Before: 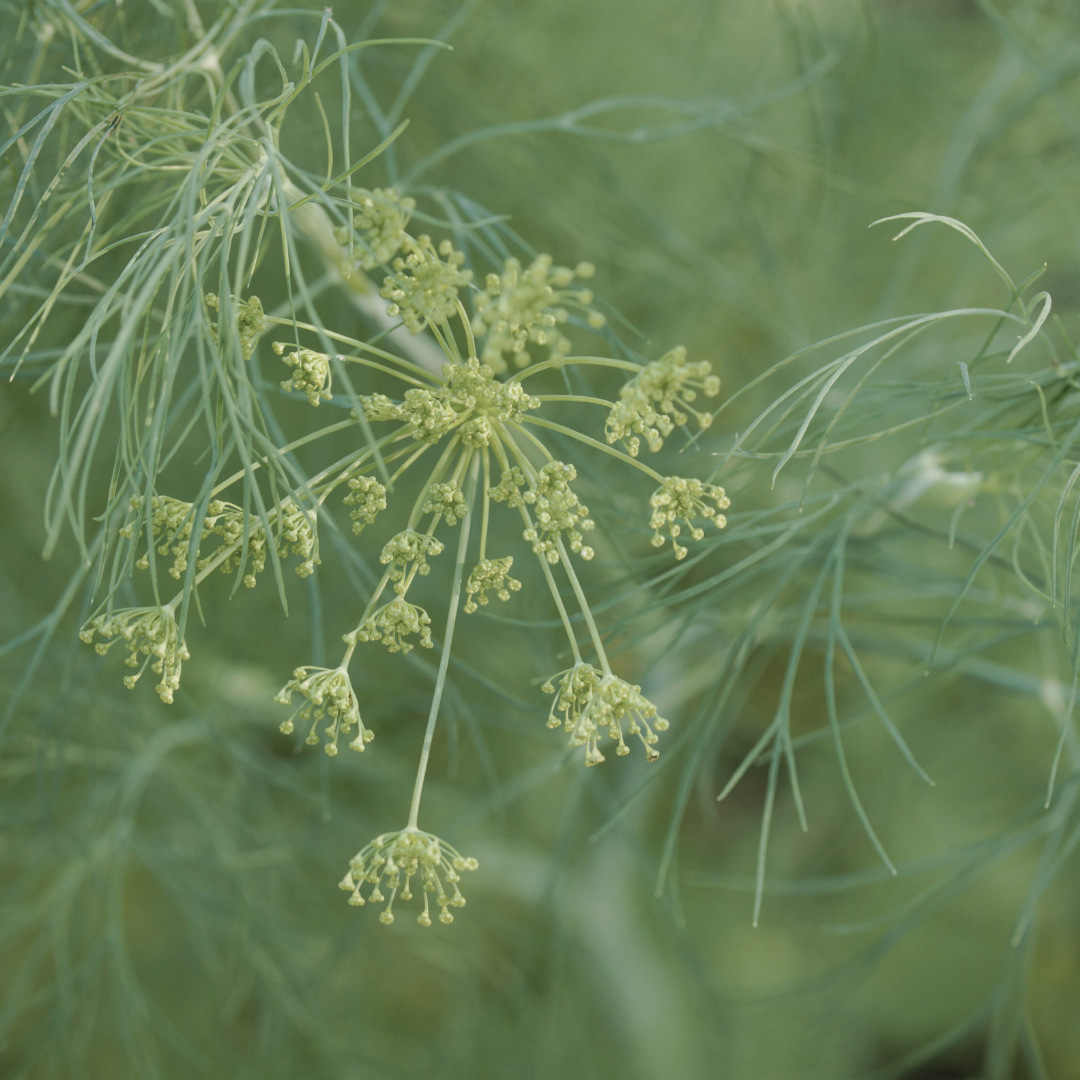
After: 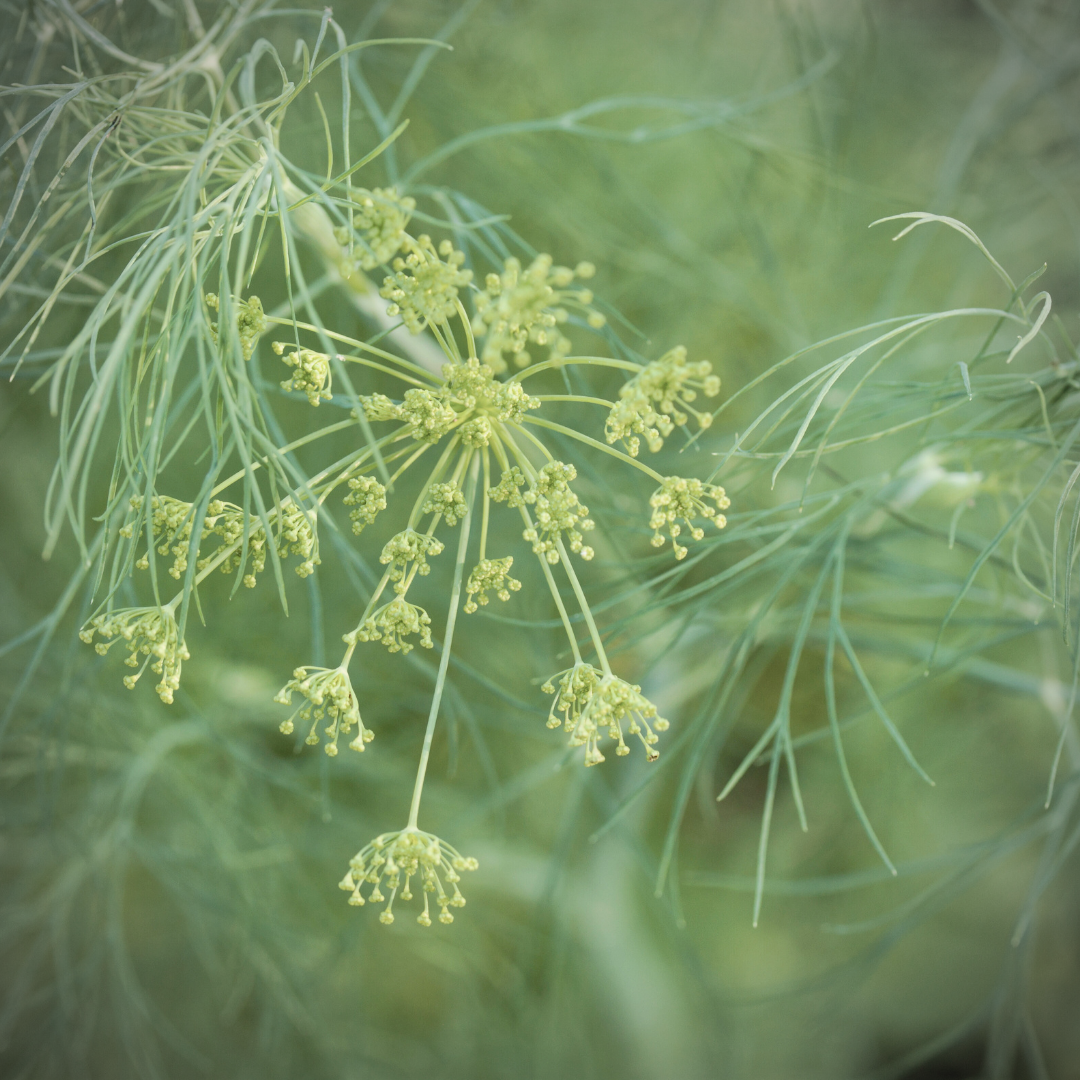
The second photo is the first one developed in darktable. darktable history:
contrast brightness saturation: contrast 0.2, brightness 0.16, saturation 0.22
vignetting: automatic ratio true
